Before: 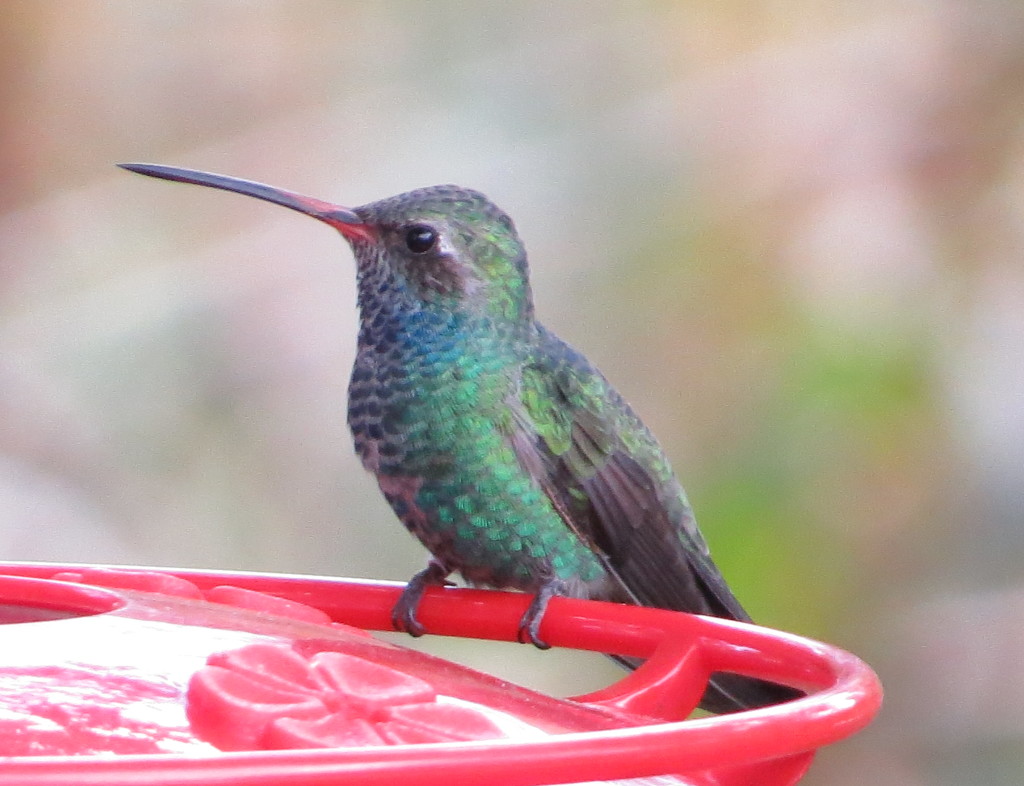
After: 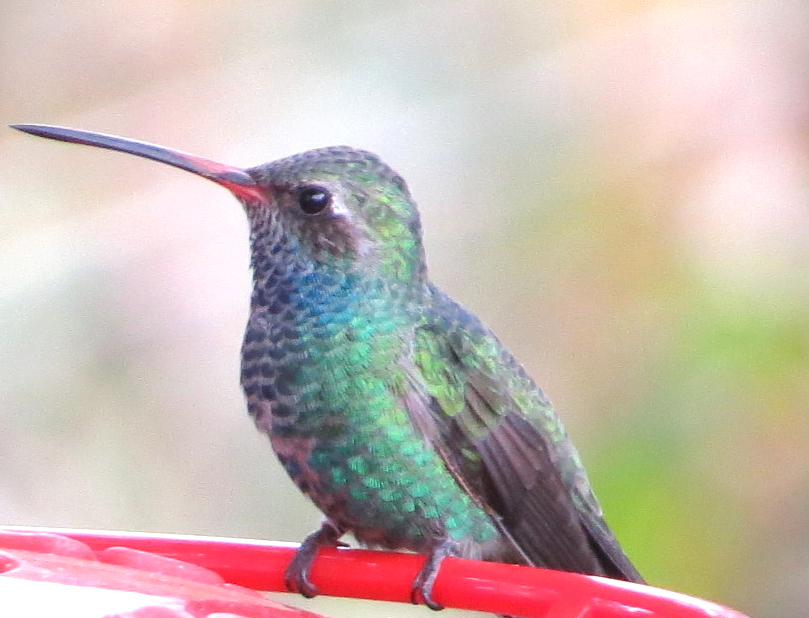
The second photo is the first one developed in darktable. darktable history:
vignetting: fall-off start 99.61%, dithering 8-bit output
exposure: black level correction 0, exposure 0.499 EV, compensate highlight preservation false
crop and rotate: left 10.537%, top 5.079%, right 10.412%, bottom 16.185%
contrast equalizer: octaves 7, y [[0.5 ×4, 0.483, 0.43], [0.5 ×6], [0.5 ×6], [0 ×6], [0 ×6]], mix -0.289
